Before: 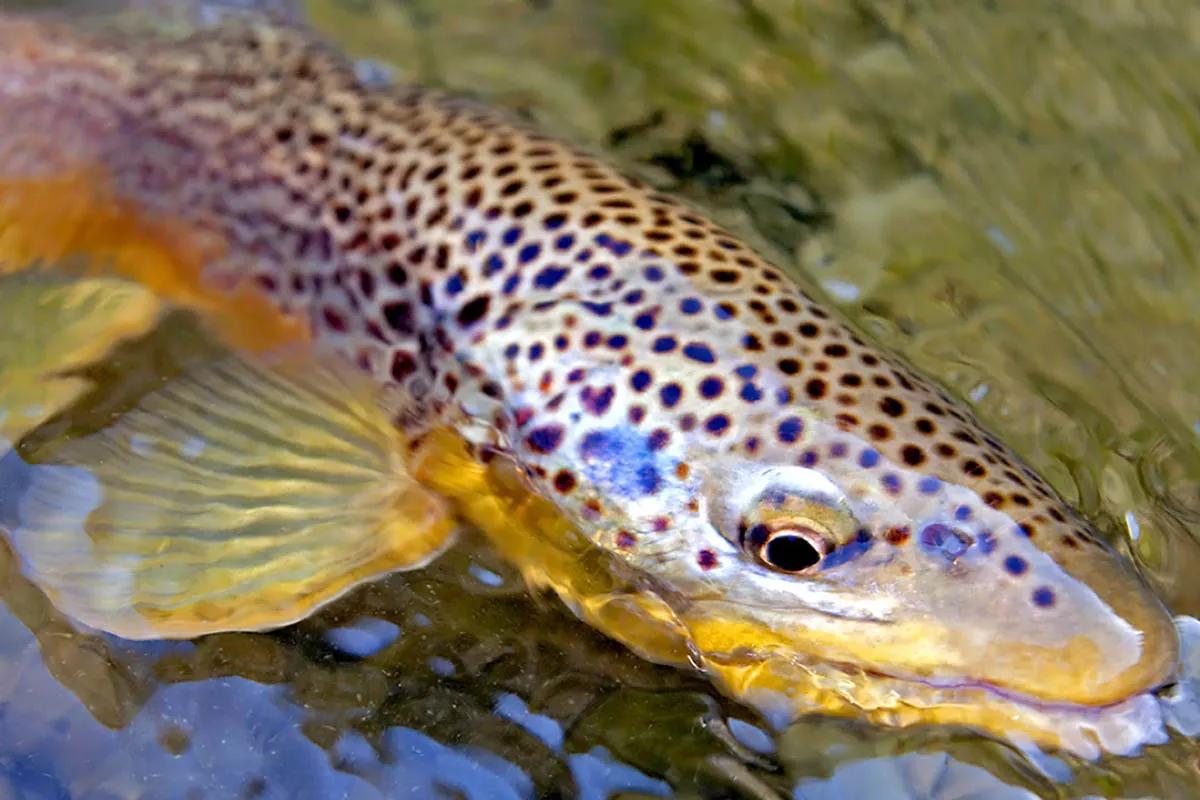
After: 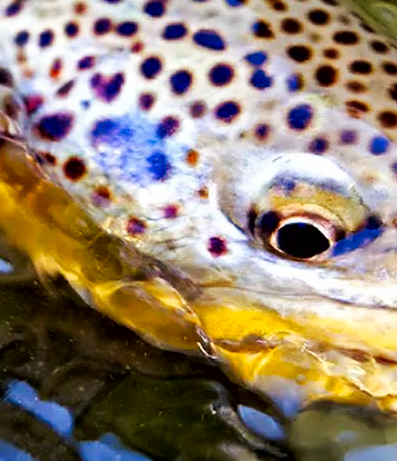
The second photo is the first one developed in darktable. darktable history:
contrast brightness saturation: saturation -0.05
tone curve: curves: ch0 [(0, 0) (0.003, 0.009) (0.011, 0.013) (0.025, 0.019) (0.044, 0.029) (0.069, 0.04) (0.1, 0.053) (0.136, 0.08) (0.177, 0.114) (0.224, 0.151) (0.277, 0.207) (0.335, 0.267) (0.399, 0.35) (0.468, 0.442) (0.543, 0.545) (0.623, 0.656) (0.709, 0.752) (0.801, 0.843) (0.898, 0.932) (1, 1)], preserve colors none
crop: left 40.878%, top 39.176%, right 25.993%, bottom 3.081%
exposure: black level correction 0.007, compensate highlight preservation false
